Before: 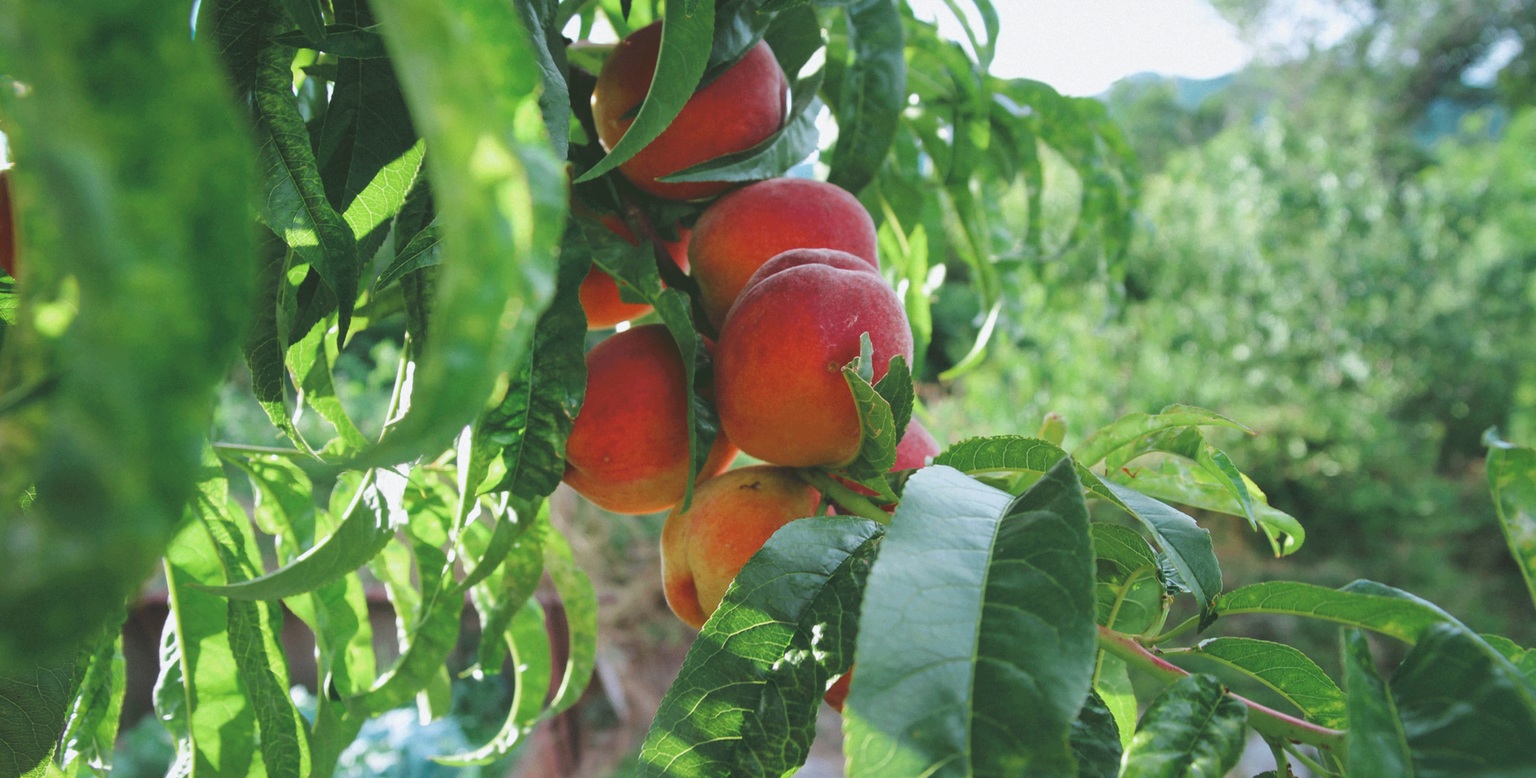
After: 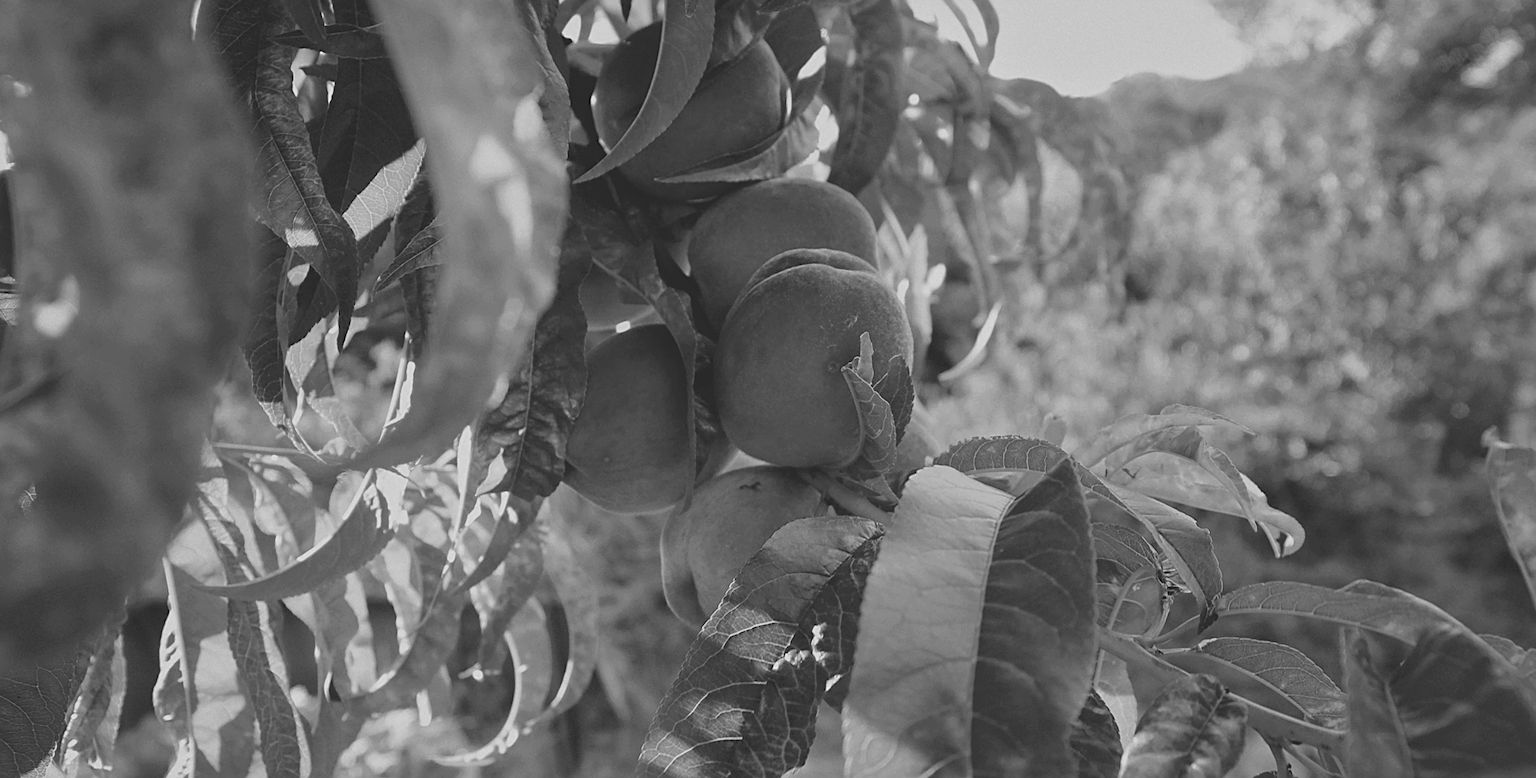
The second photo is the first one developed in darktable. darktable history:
sharpen: on, module defaults
rgb curve: curves: ch0 [(0.123, 0.061) (0.995, 0.887)]; ch1 [(0.06, 0.116) (1, 0.906)]; ch2 [(0, 0) (0.824, 0.69) (1, 1)], mode RGB, independent channels, compensate middle gray true
monochrome: a -92.57, b 58.91
